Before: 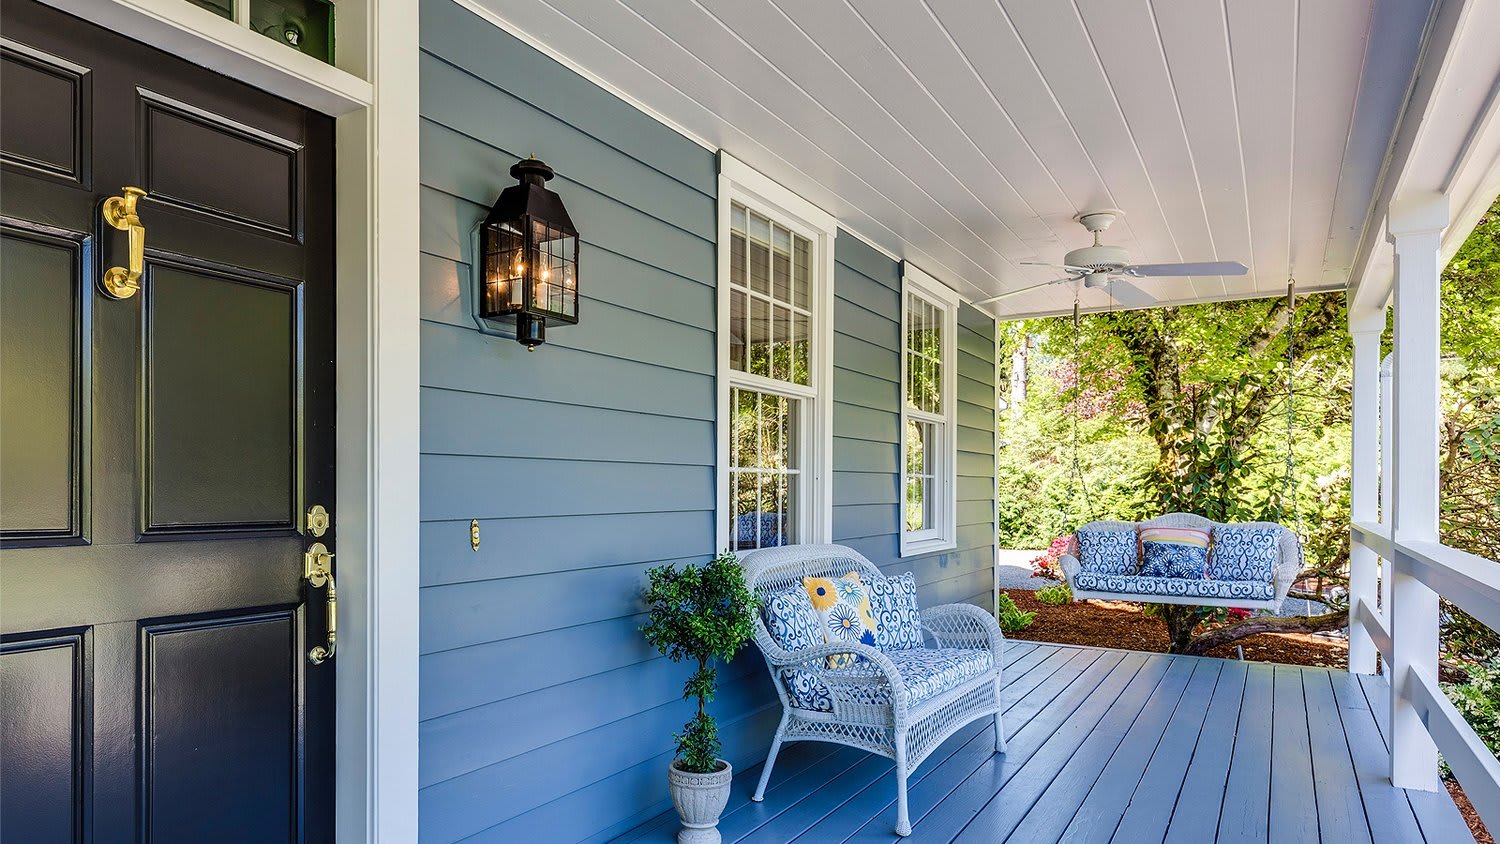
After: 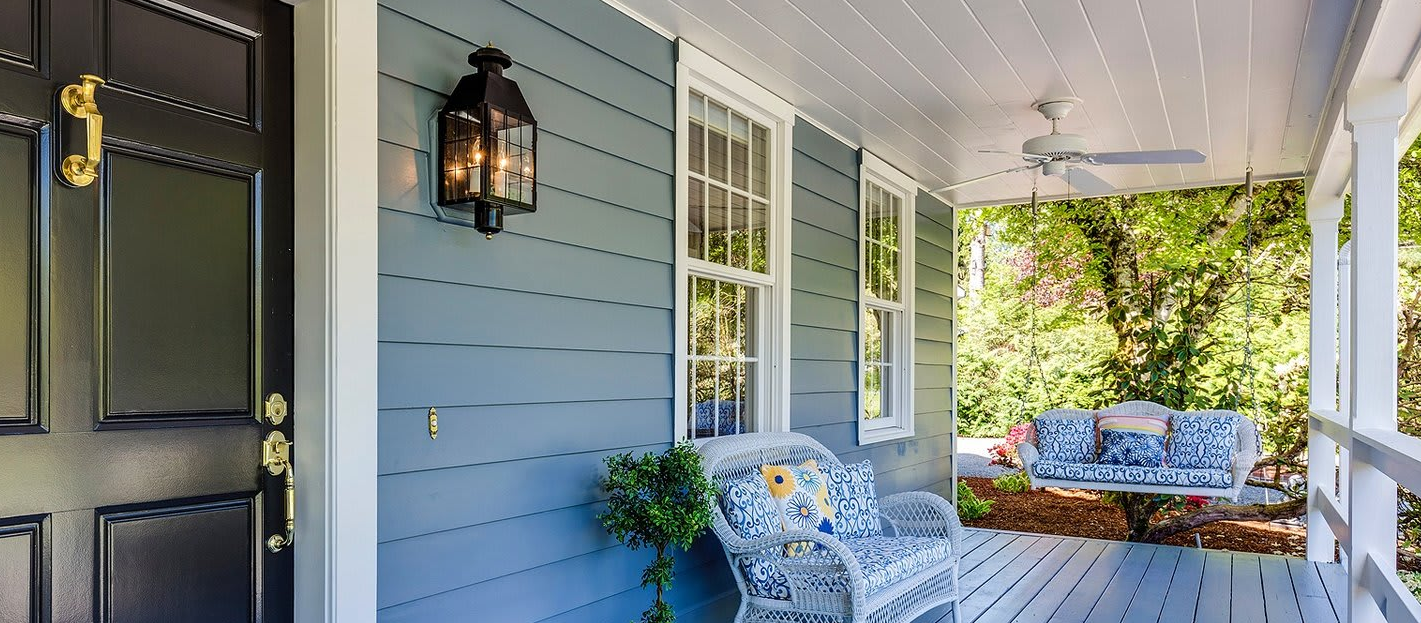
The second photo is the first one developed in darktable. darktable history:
base curve: preserve colors none
crop and rotate: left 2.829%, top 13.368%, right 2.398%, bottom 12.781%
